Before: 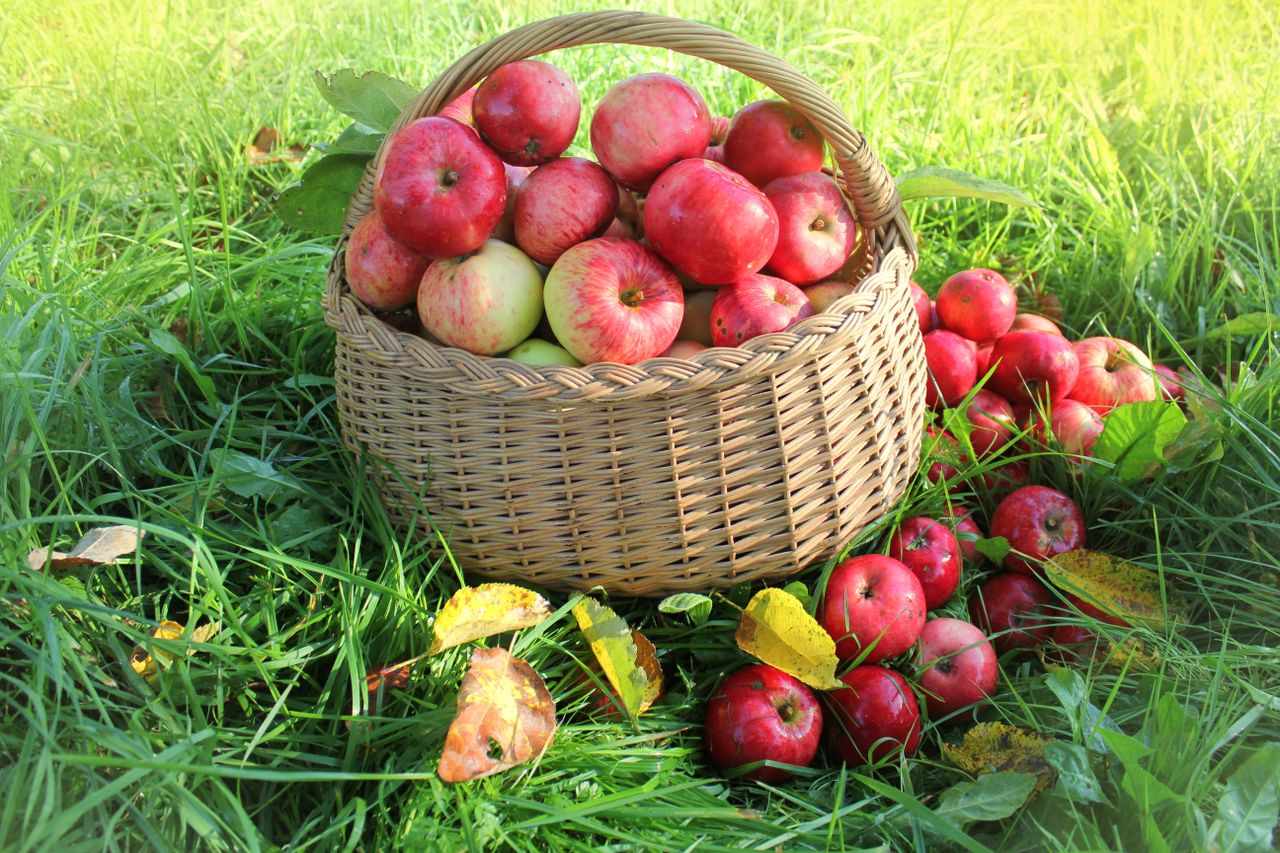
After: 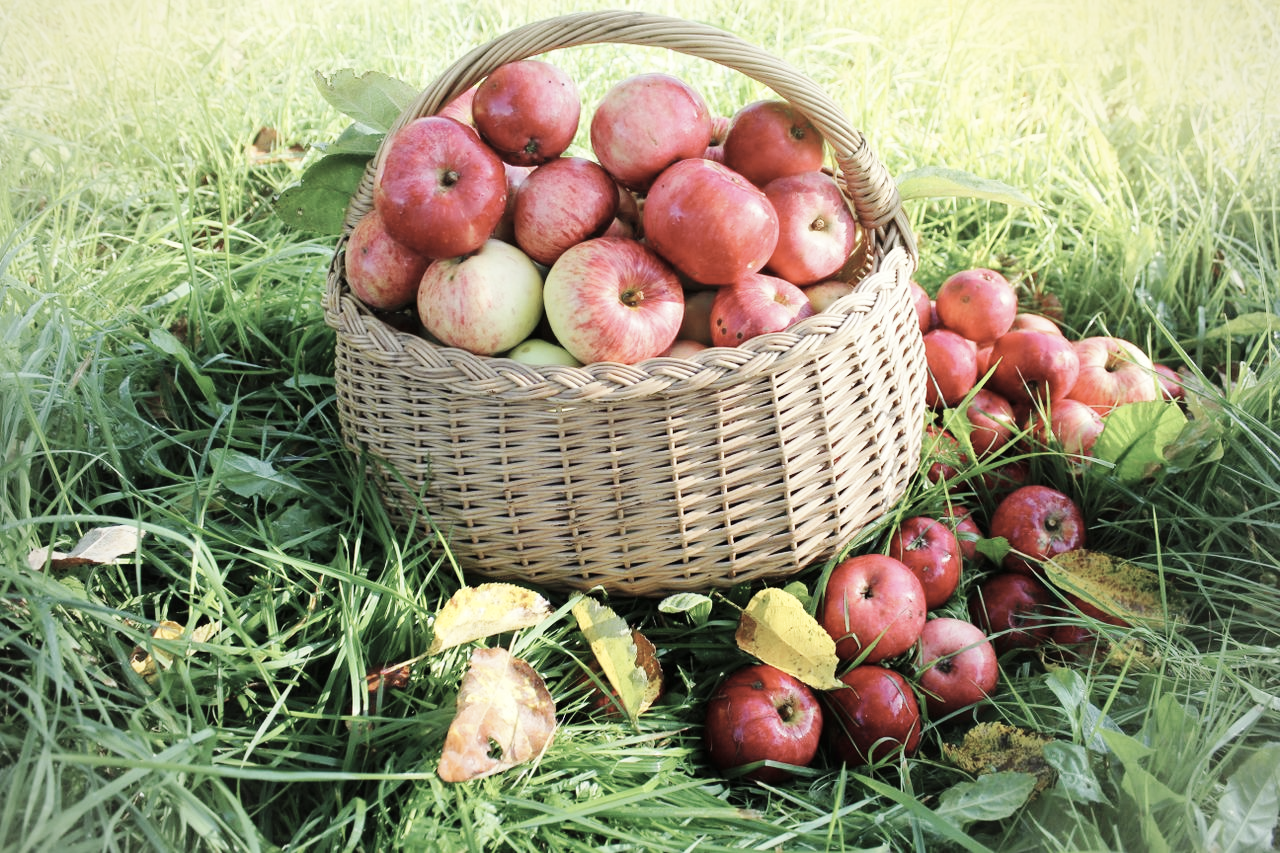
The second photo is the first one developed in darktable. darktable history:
base curve: curves: ch0 [(0, 0) (0.032, 0.025) (0.121, 0.166) (0.206, 0.329) (0.605, 0.79) (1, 1)], preserve colors none
color zones: curves: ch1 [(0, 0.292) (0.001, 0.292) (0.2, 0.264) (0.4, 0.248) (0.6, 0.248) (0.8, 0.264) (0.999, 0.292) (1, 0.292)]
tone equalizer: on, module defaults
vignetting: brightness -0.182, saturation -0.306
